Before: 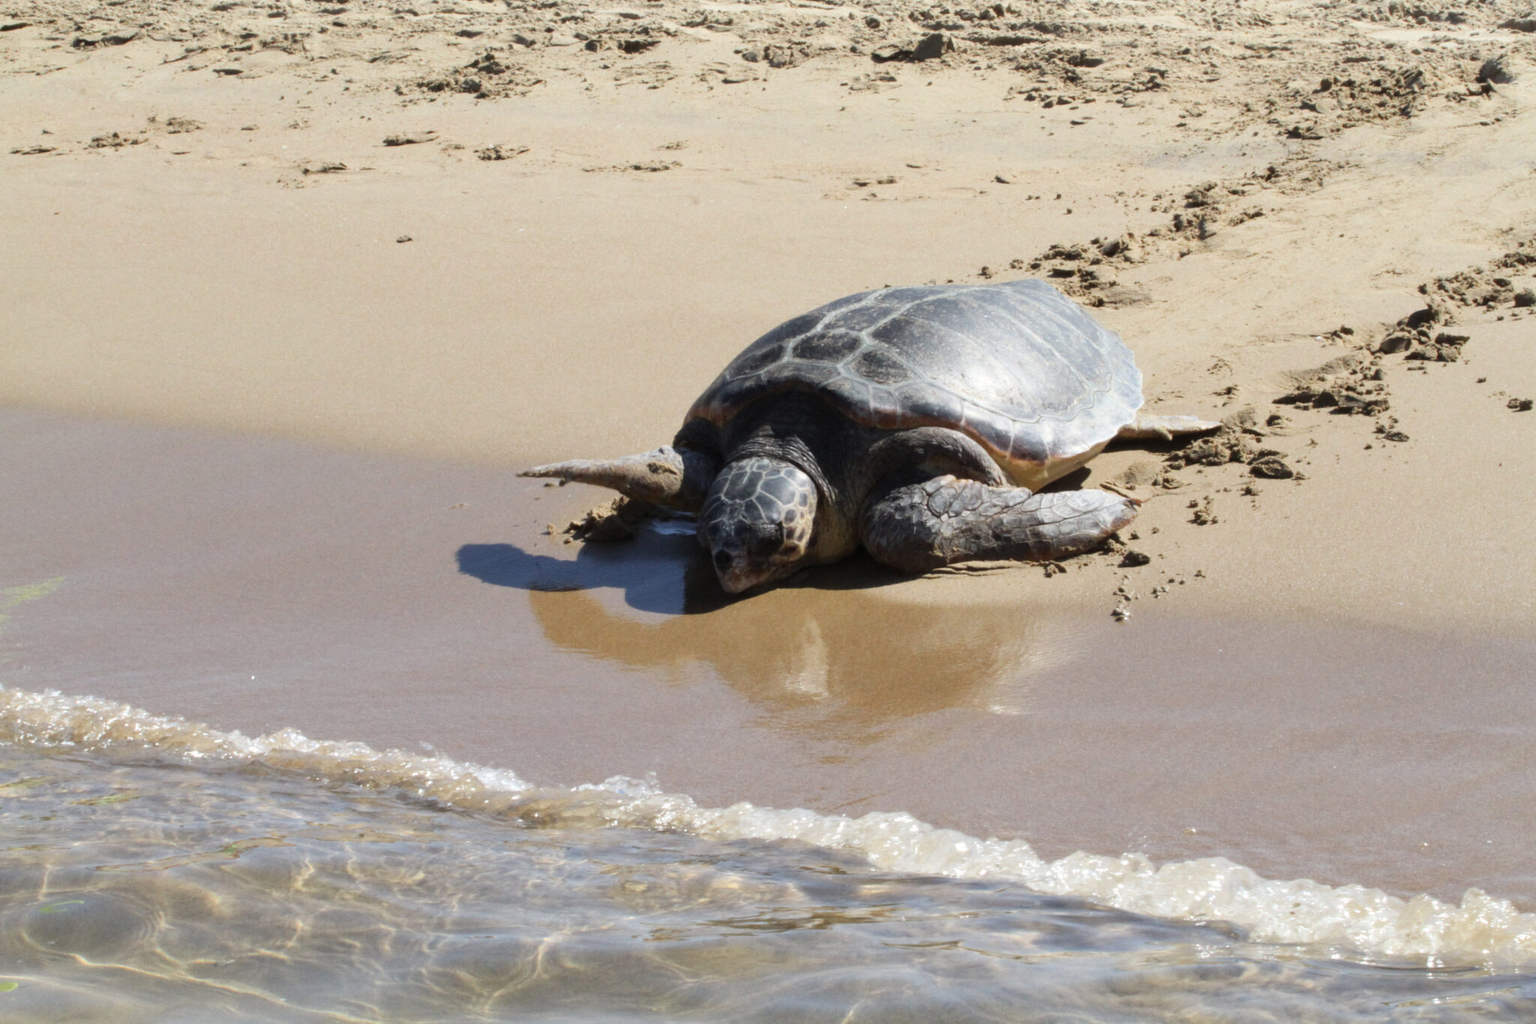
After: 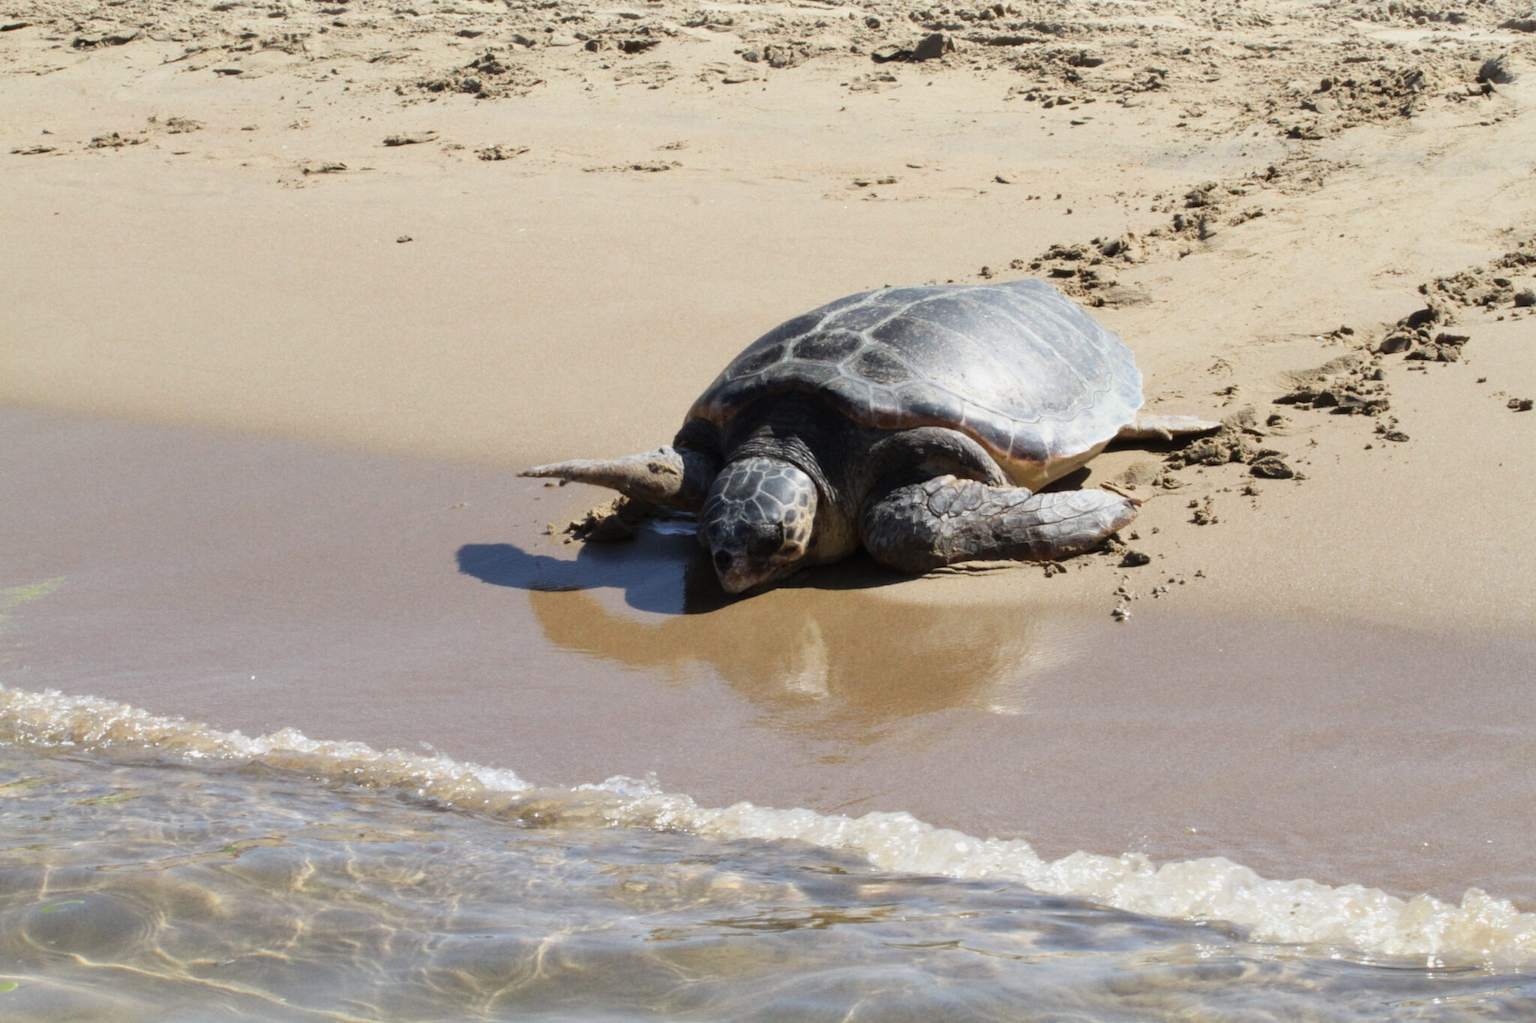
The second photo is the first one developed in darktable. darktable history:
filmic rgb: black relative exposure -16 EV, white relative exposure 2.92 EV, hardness 10
